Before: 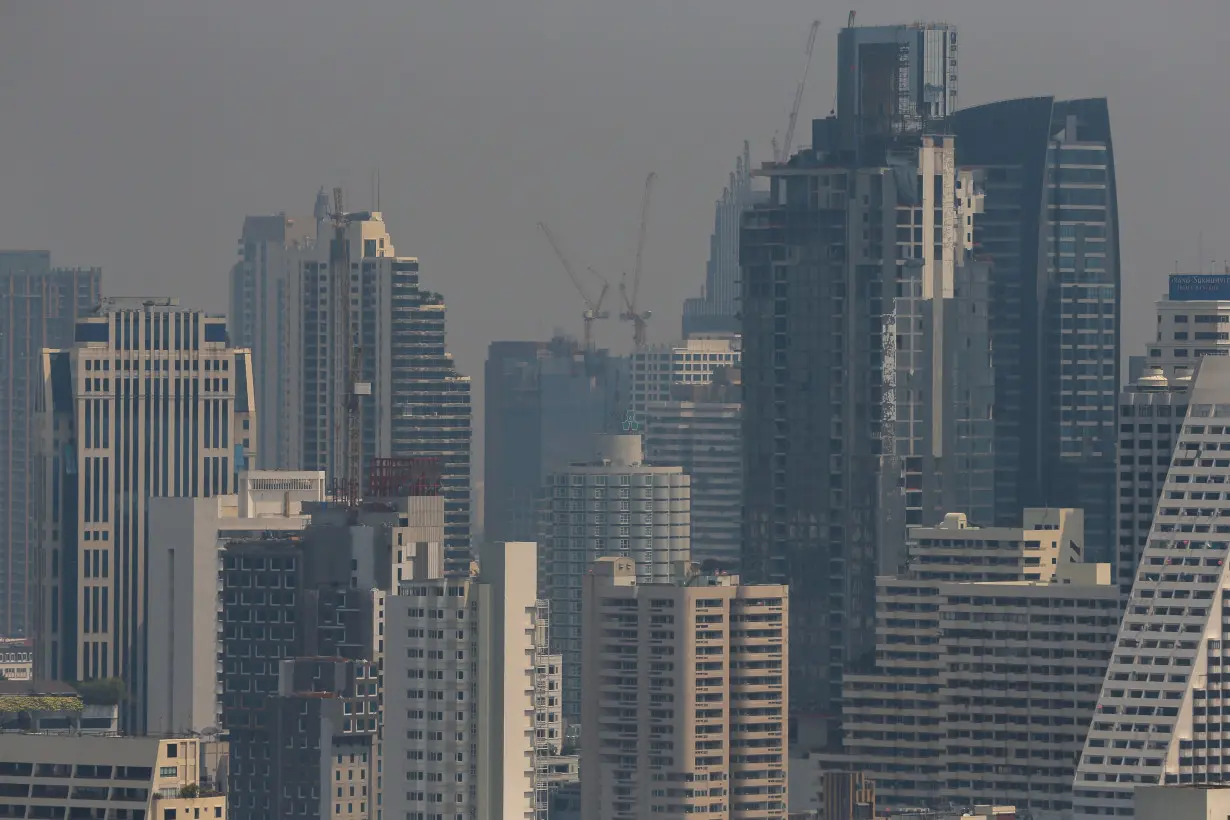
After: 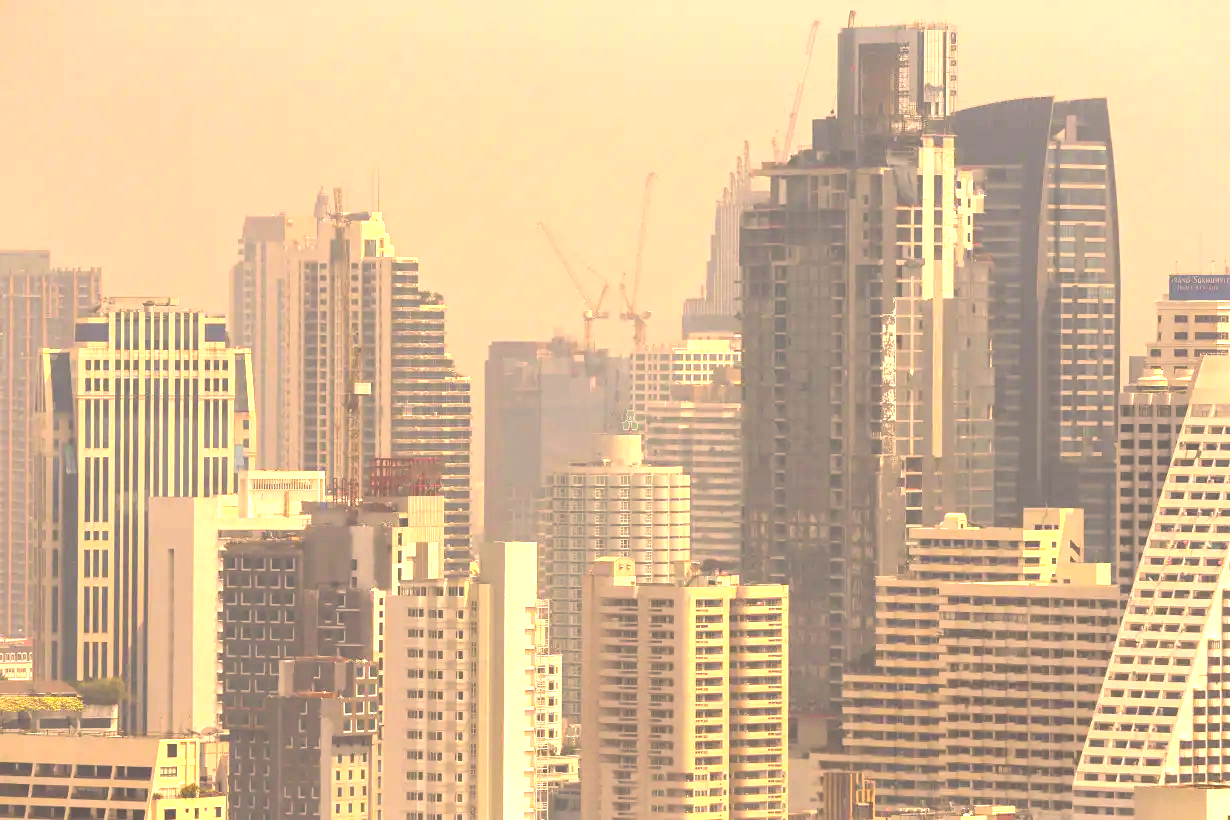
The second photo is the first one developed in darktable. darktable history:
tone equalizer: -8 EV -0.568 EV, smoothing diameter 24.88%, edges refinement/feathering 14.49, preserve details guided filter
exposure: black level correction 0, exposure 2.131 EV, compensate highlight preservation false
color correction: highlights a* 18.21, highlights b* 35.25, shadows a* 1.14, shadows b* 6.27, saturation 1.05
